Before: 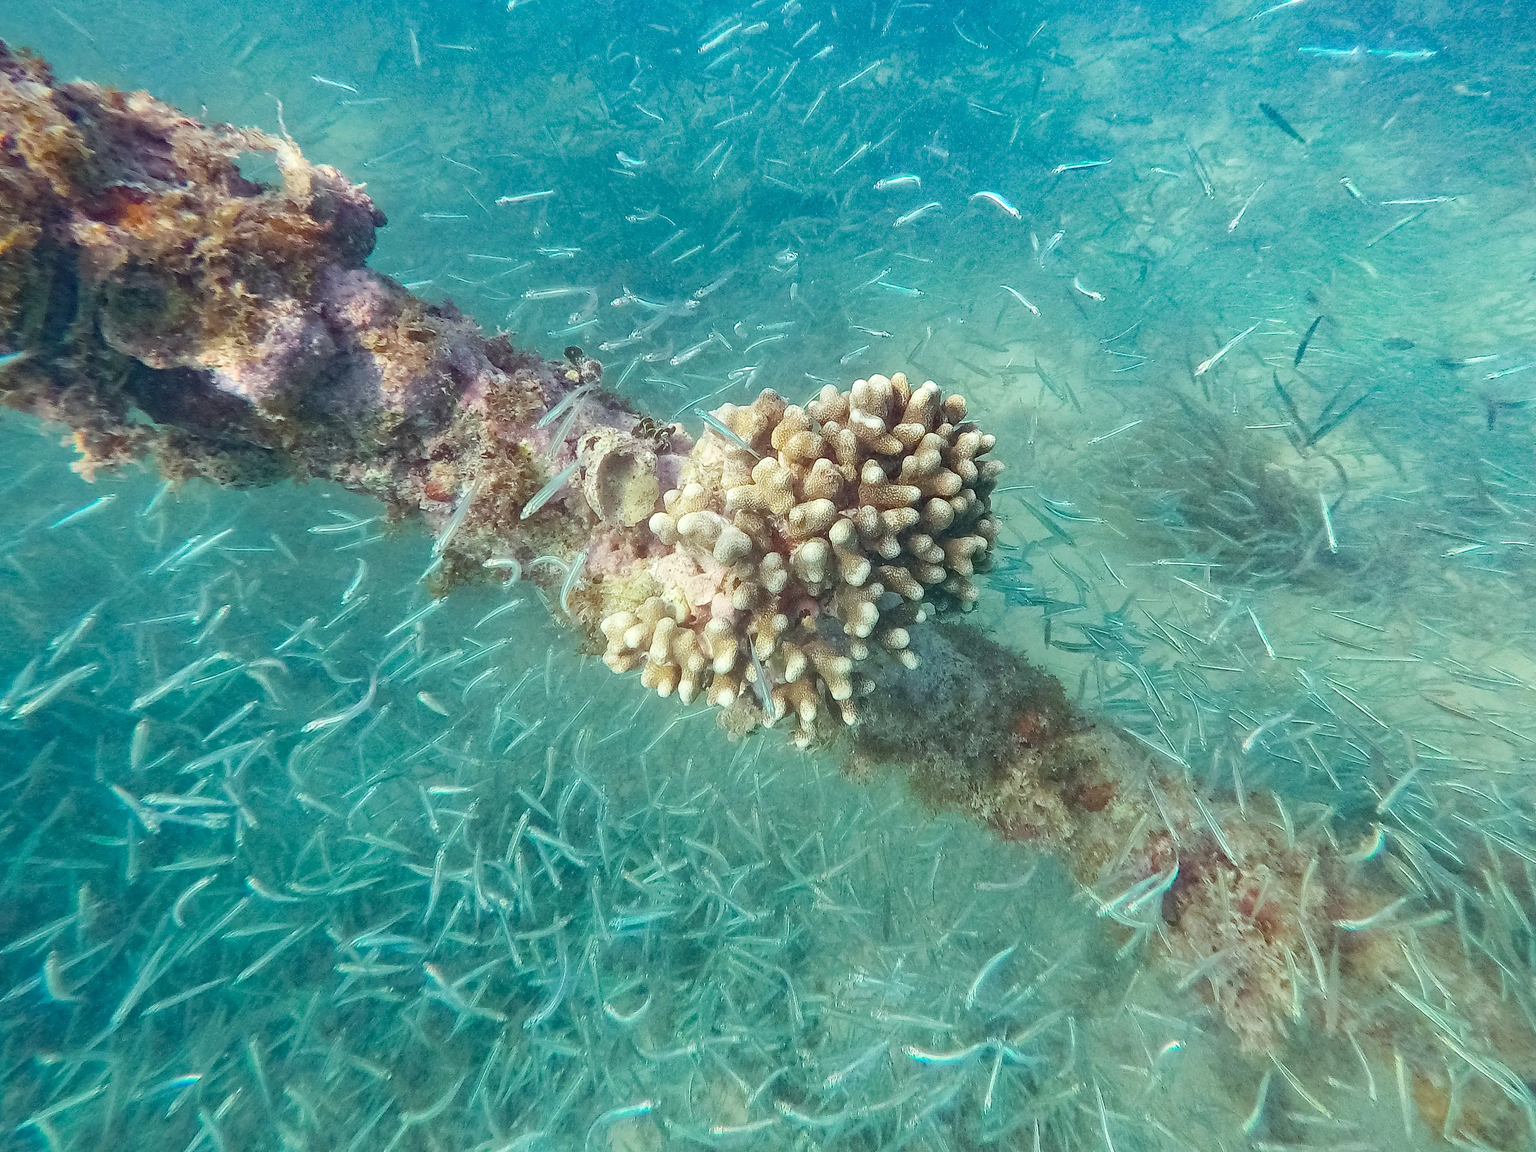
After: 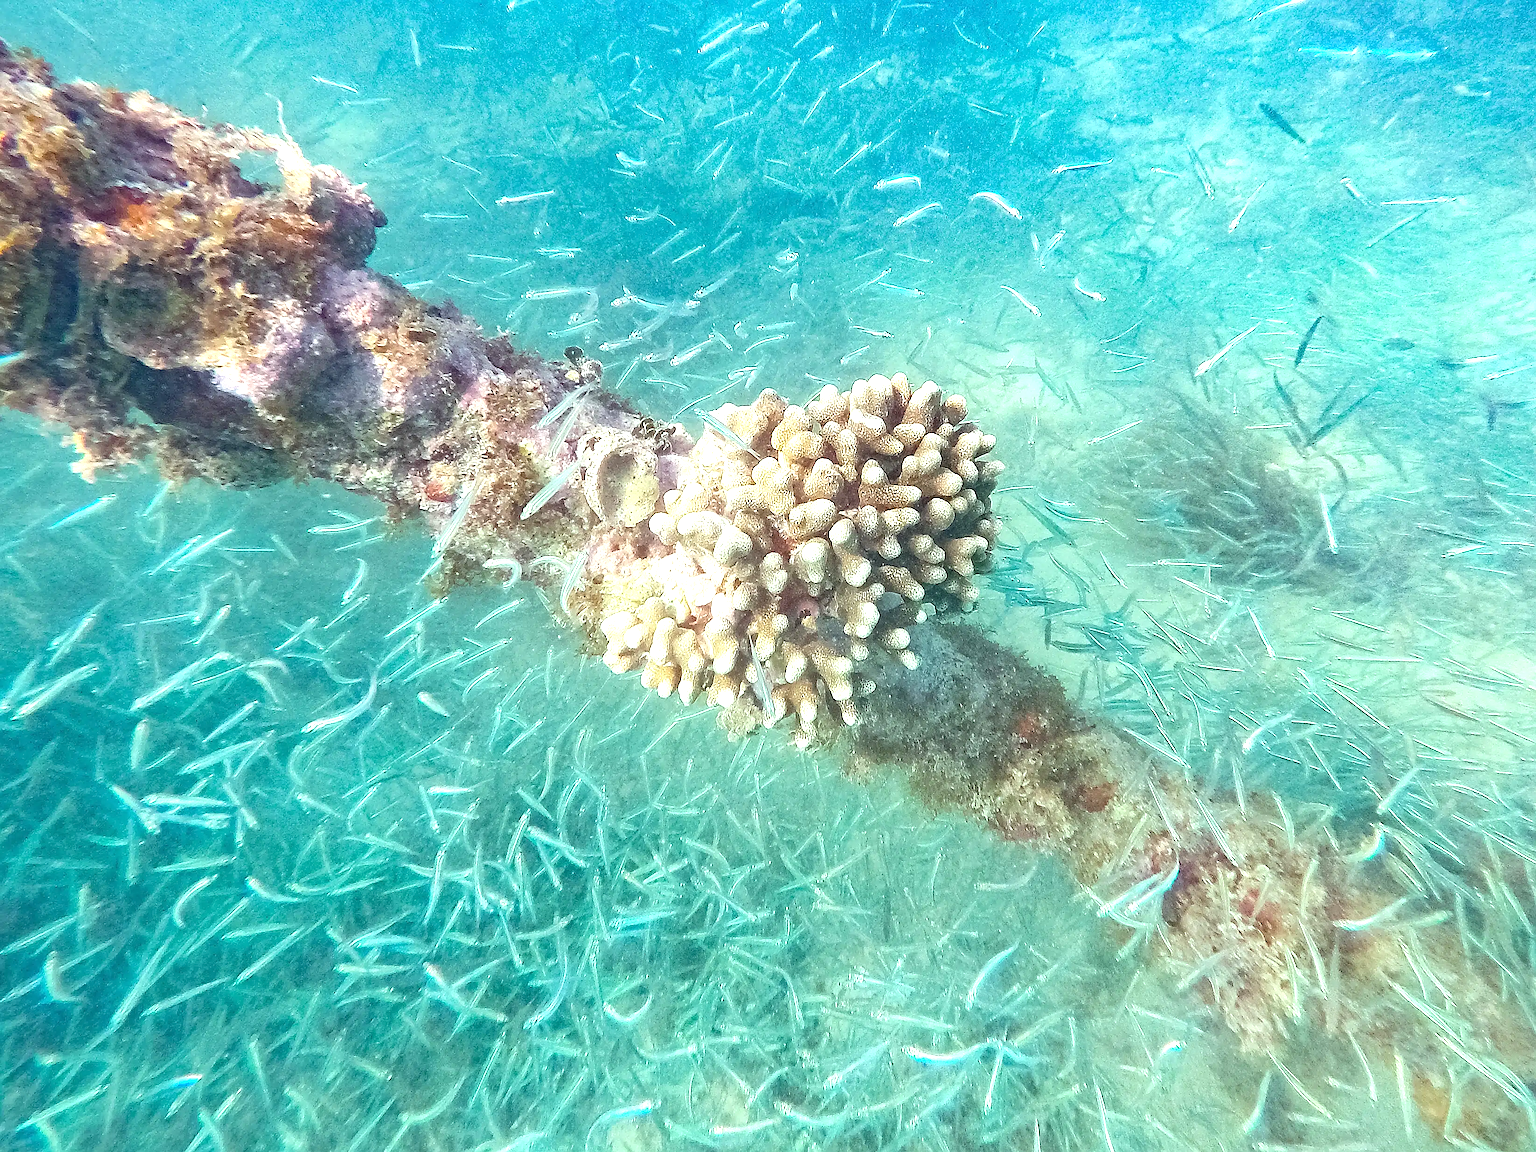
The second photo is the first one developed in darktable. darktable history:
exposure: black level correction 0, exposure 0.9 EV, compensate highlight preservation false
sharpen: on, module defaults
